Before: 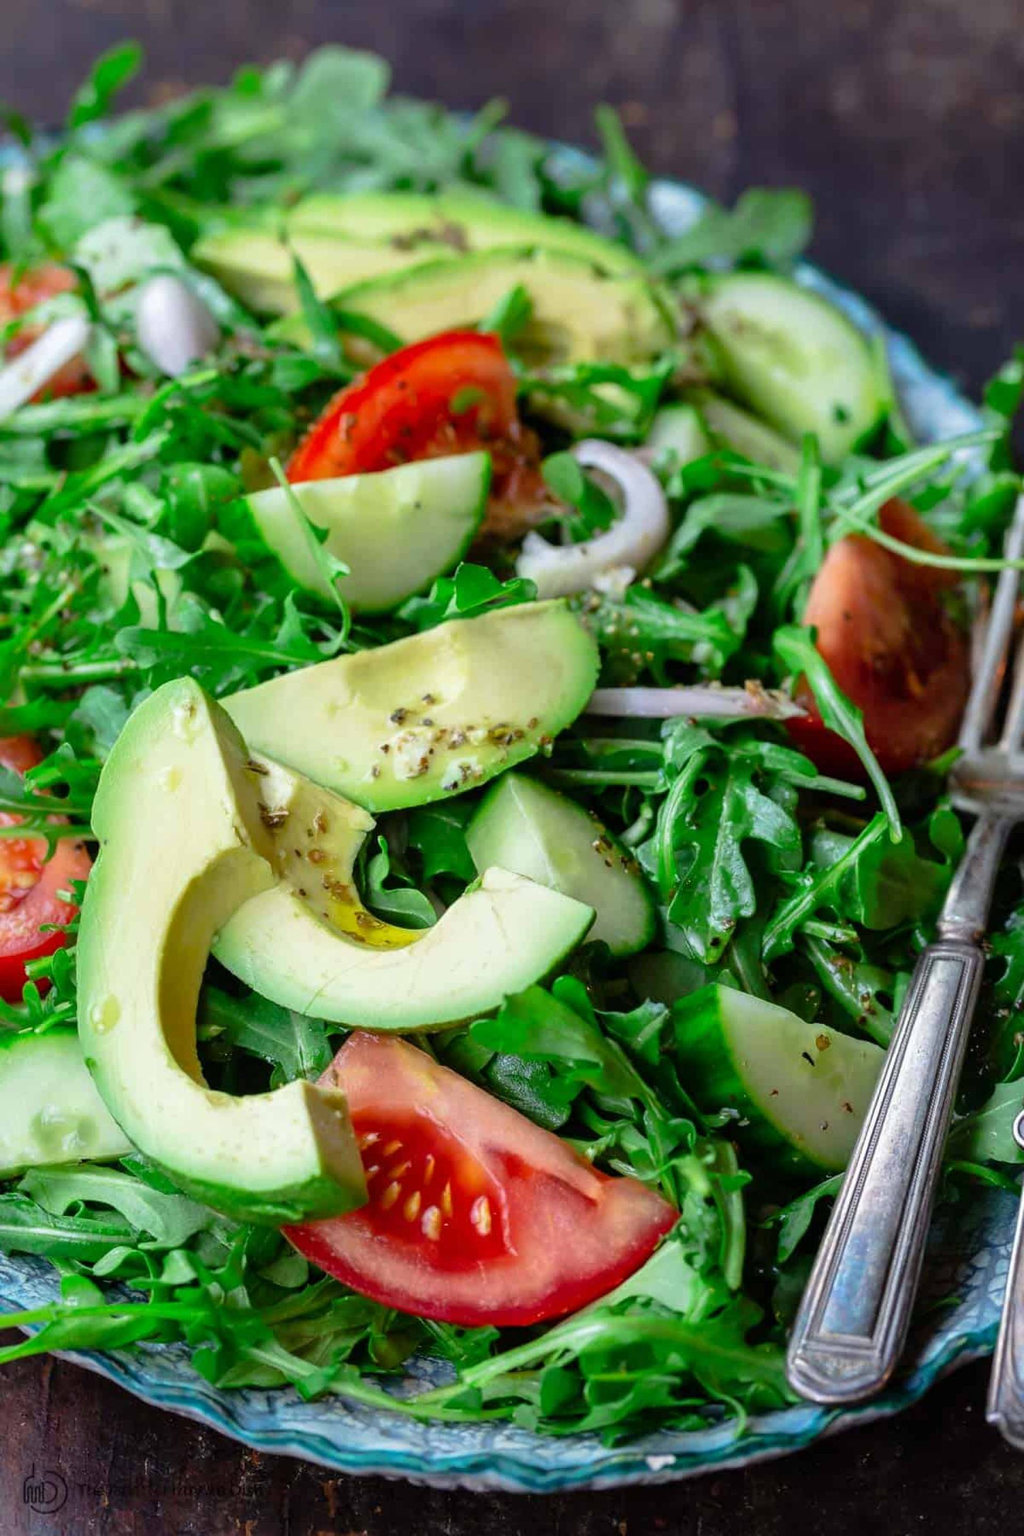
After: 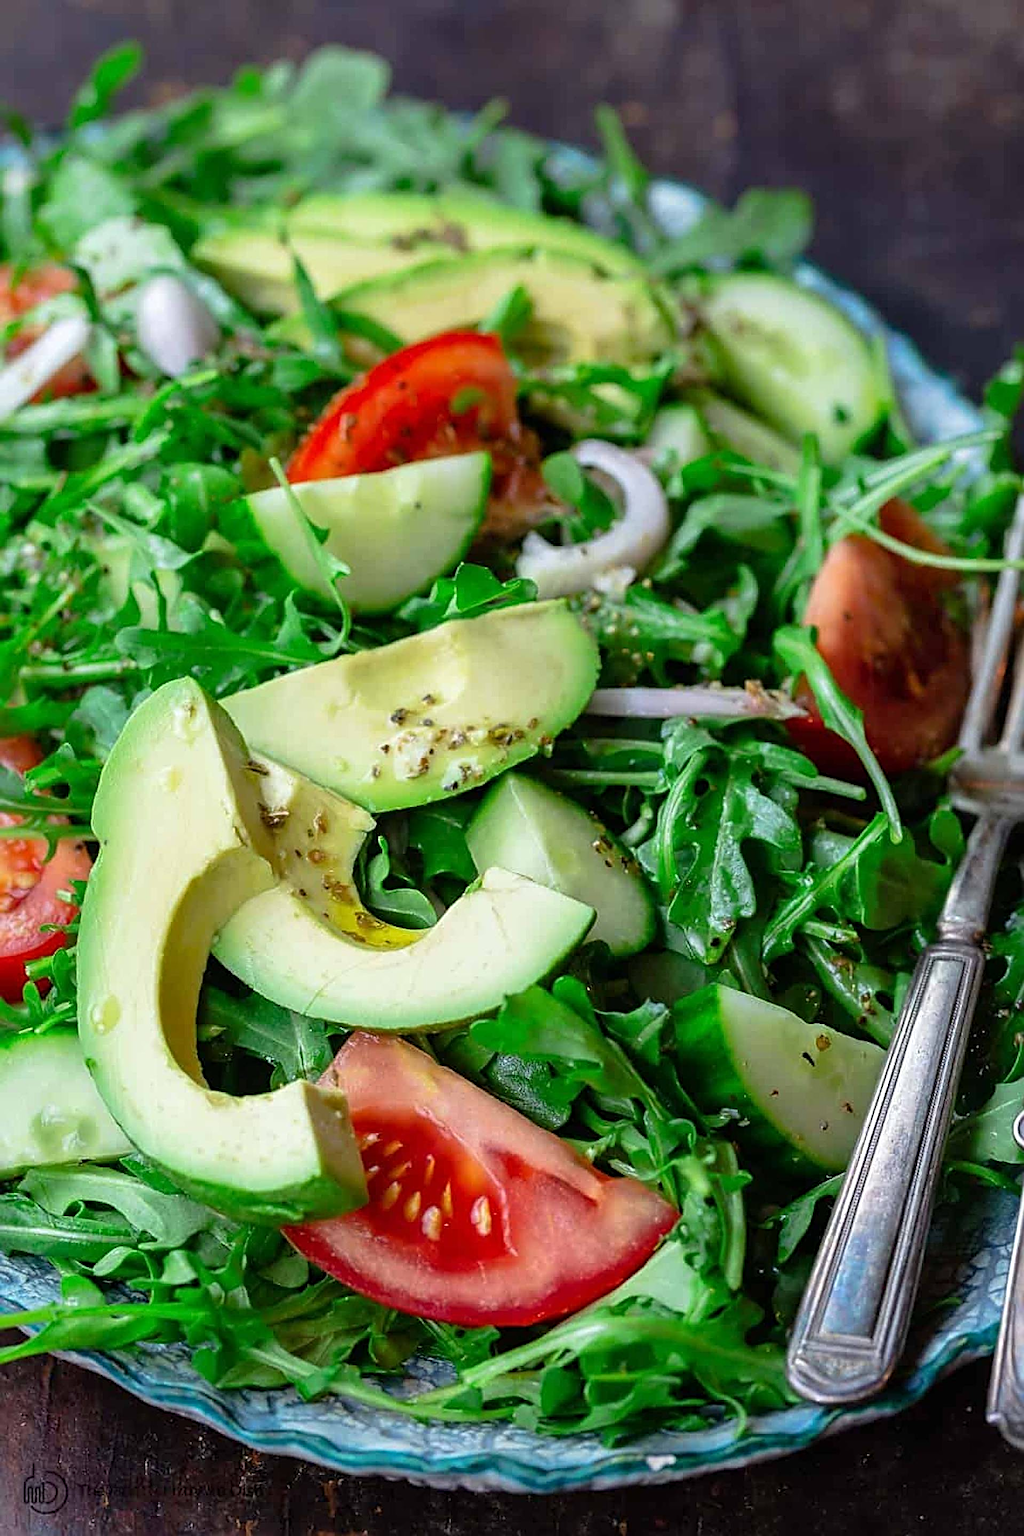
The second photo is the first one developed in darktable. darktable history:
sharpen: radius 3.025, amount 0.757
tone equalizer: on, module defaults
